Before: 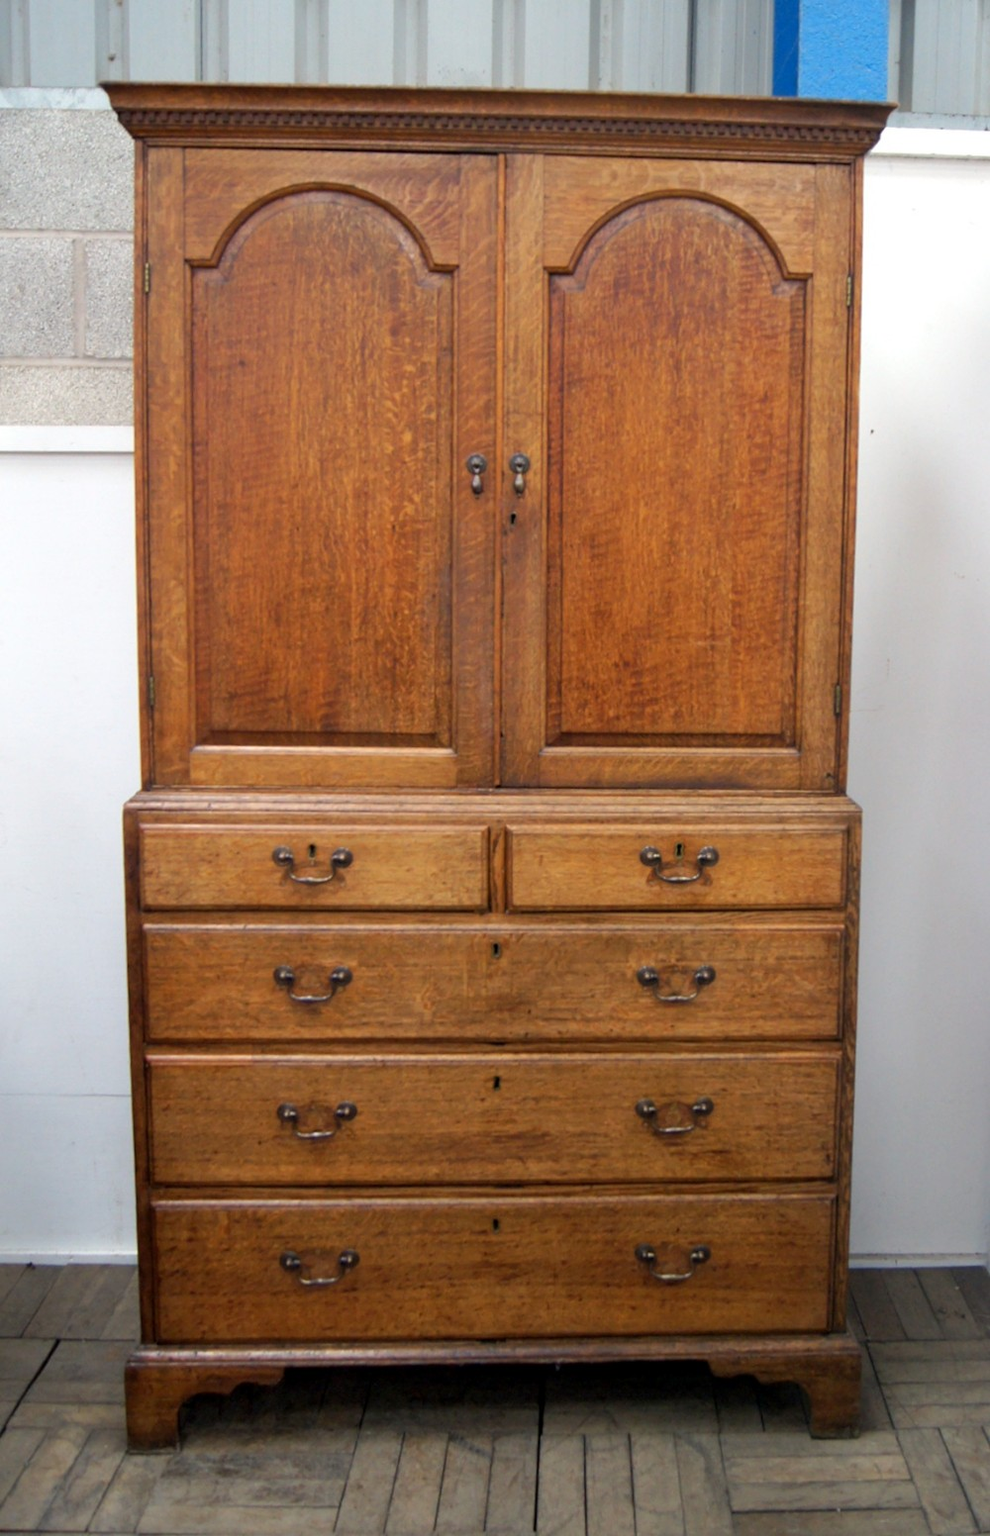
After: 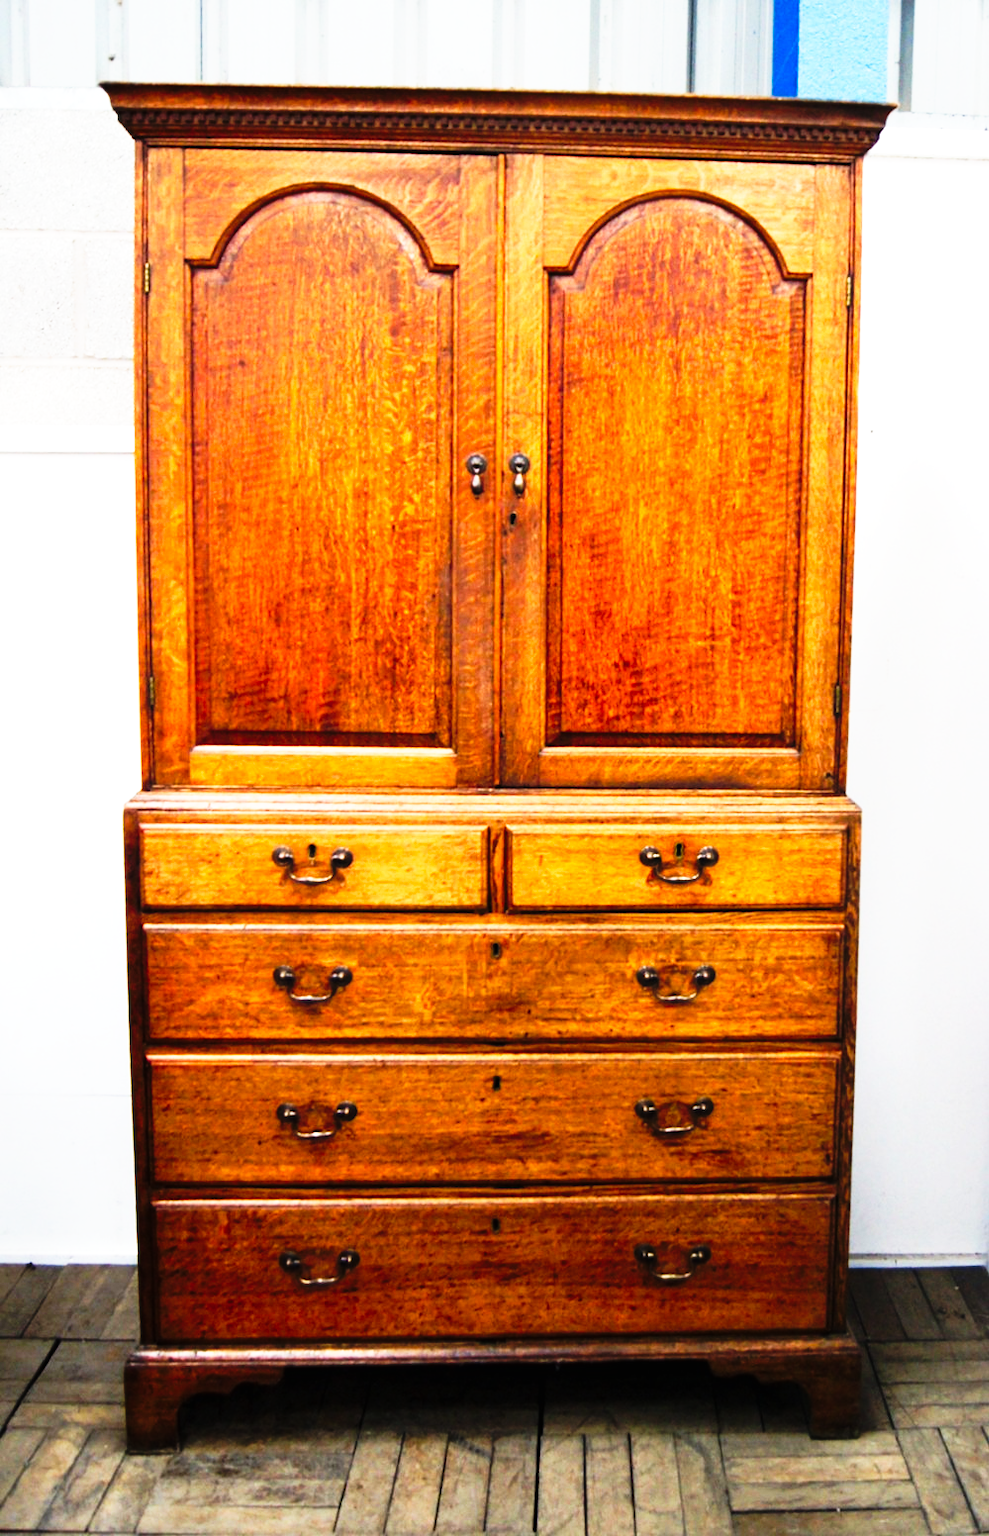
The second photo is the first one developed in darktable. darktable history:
tone curve: curves: ch0 [(0, 0) (0.003, 0.005) (0.011, 0.008) (0.025, 0.013) (0.044, 0.017) (0.069, 0.022) (0.1, 0.029) (0.136, 0.038) (0.177, 0.053) (0.224, 0.081) (0.277, 0.128) (0.335, 0.214) (0.399, 0.343) (0.468, 0.478) (0.543, 0.641) (0.623, 0.798) (0.709, 0.911) (0.801, 0.971) (0.898, 0.99) (1, 1)], preserve colors none
exposure: black level correction 0, exposure 0.5 EV, compensate highlight preservation false
